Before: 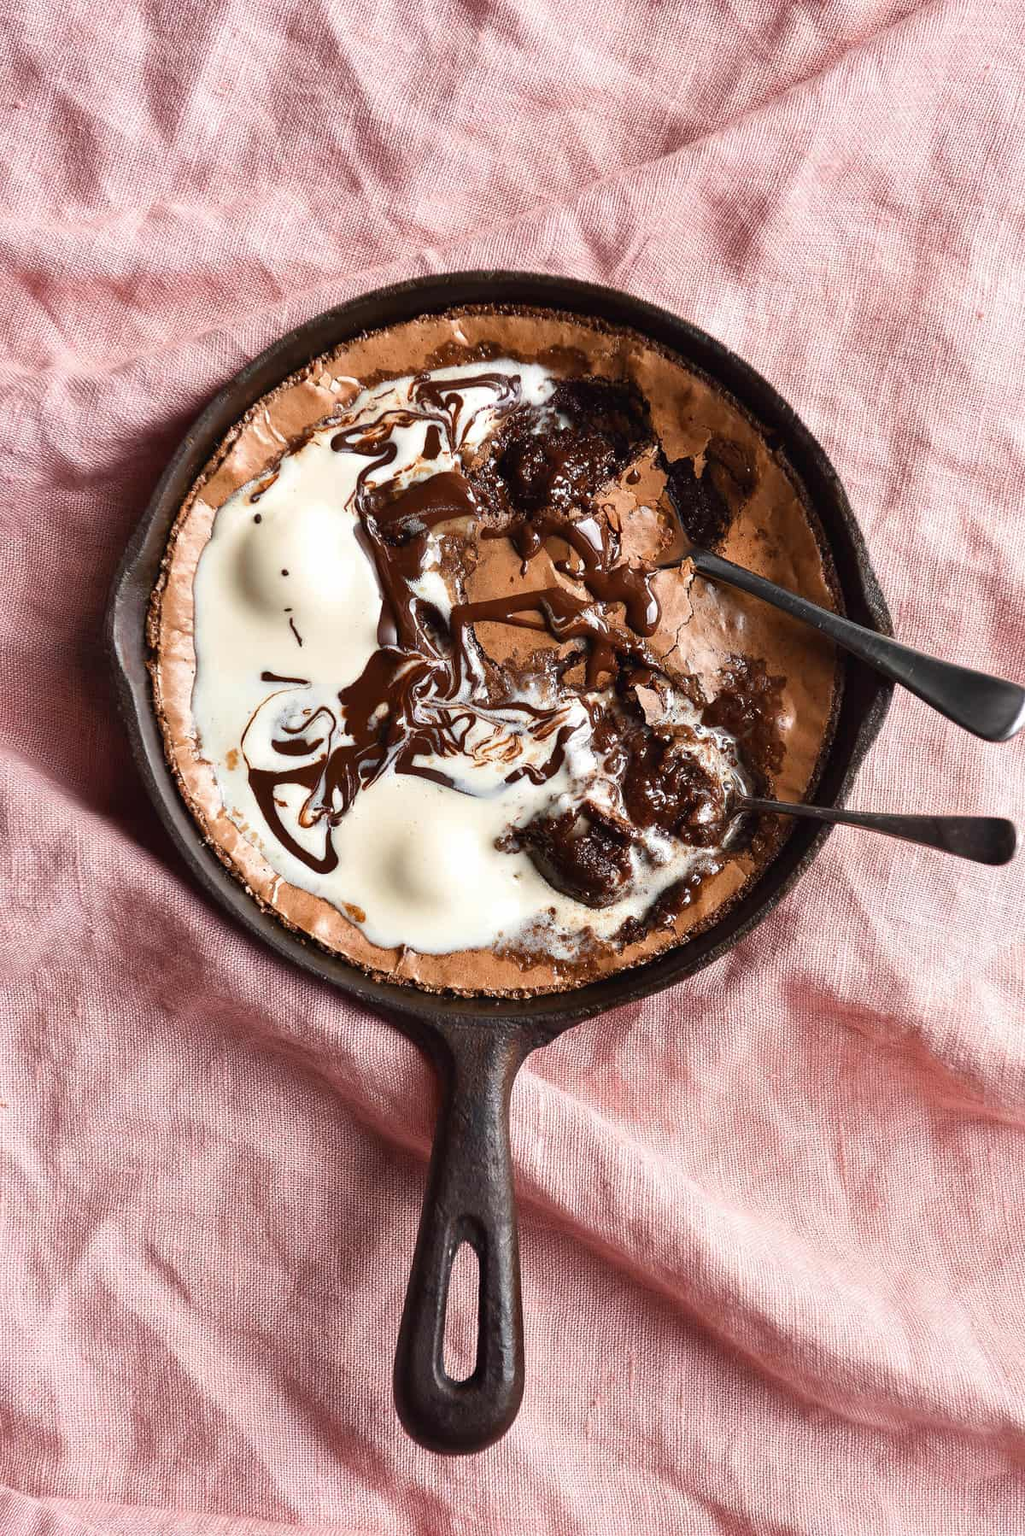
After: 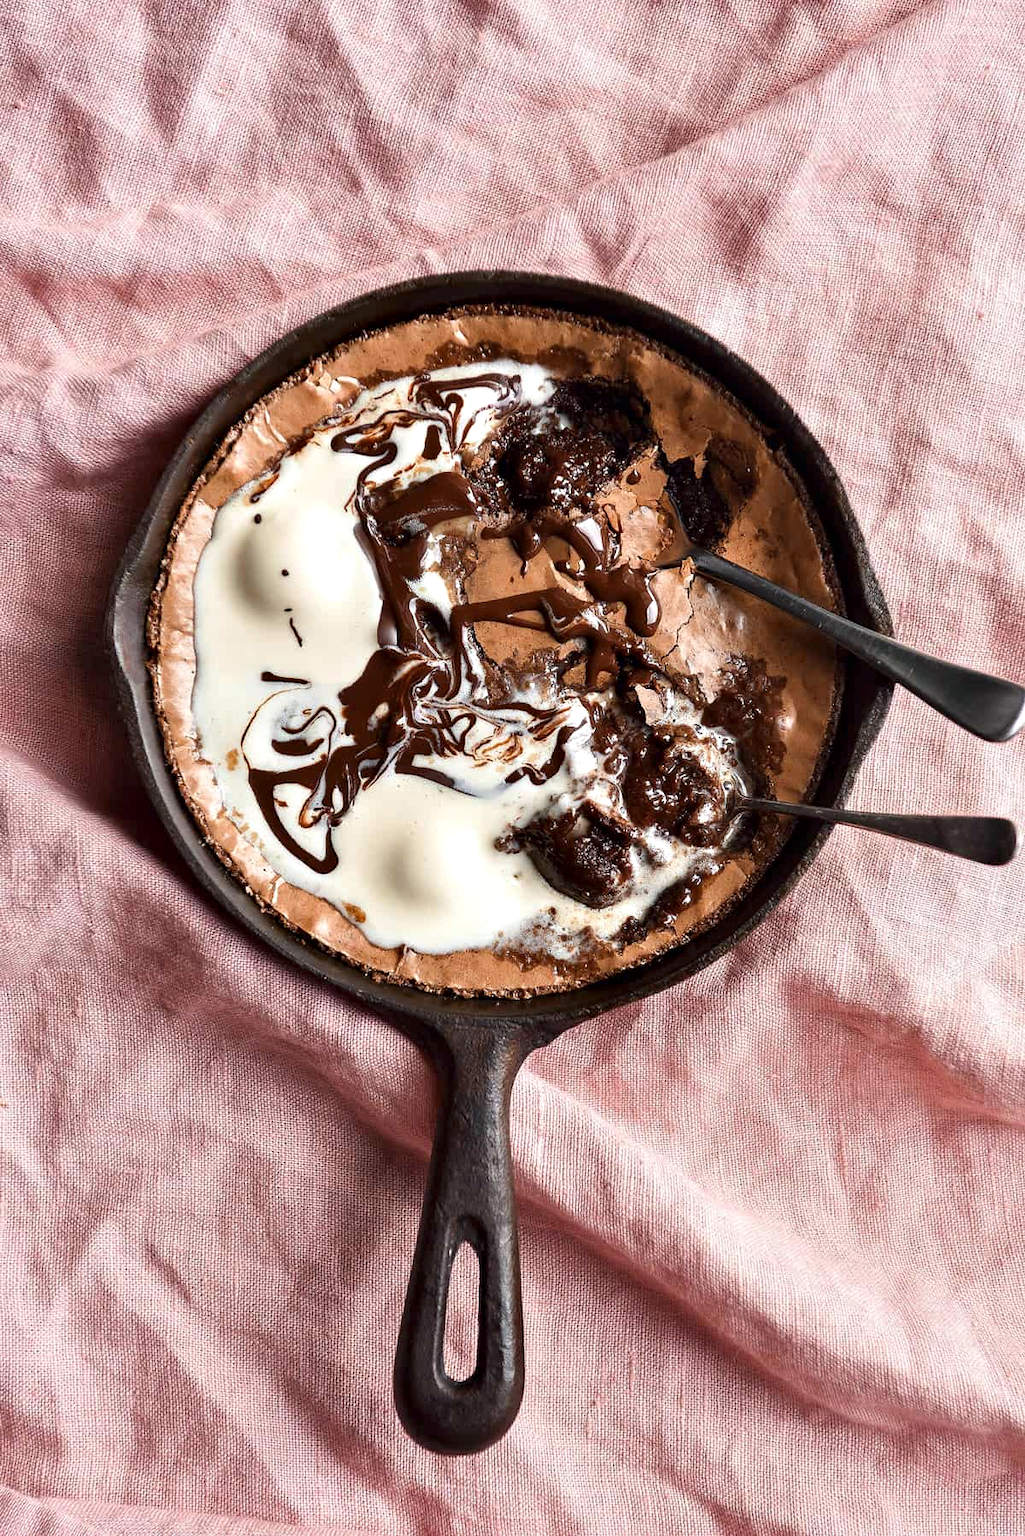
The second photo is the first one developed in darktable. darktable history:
contrast brightness saturation: saturation -0.062
contrast equalizer: octaves 7, y [[0.6 ×6], [0.55 ×6], [0 ×6], [0 ×6], [0 ×6]], mix 0.3
tone equalizer: smoothing diameter 2.02%, edges refinement/feathering 22.89, mask exposure compensation -1.57 EV, filter diffusion 5
